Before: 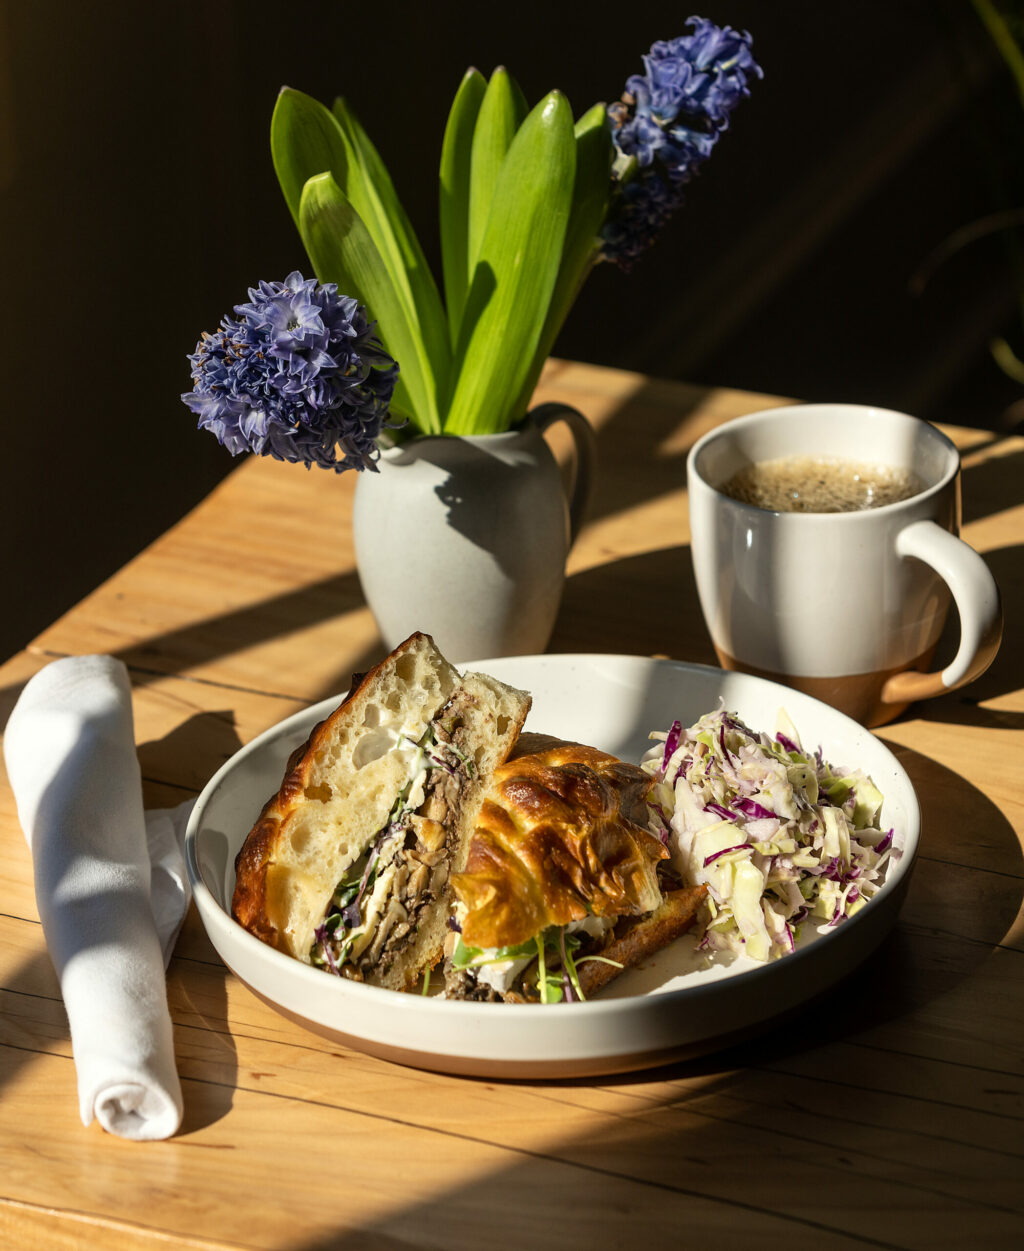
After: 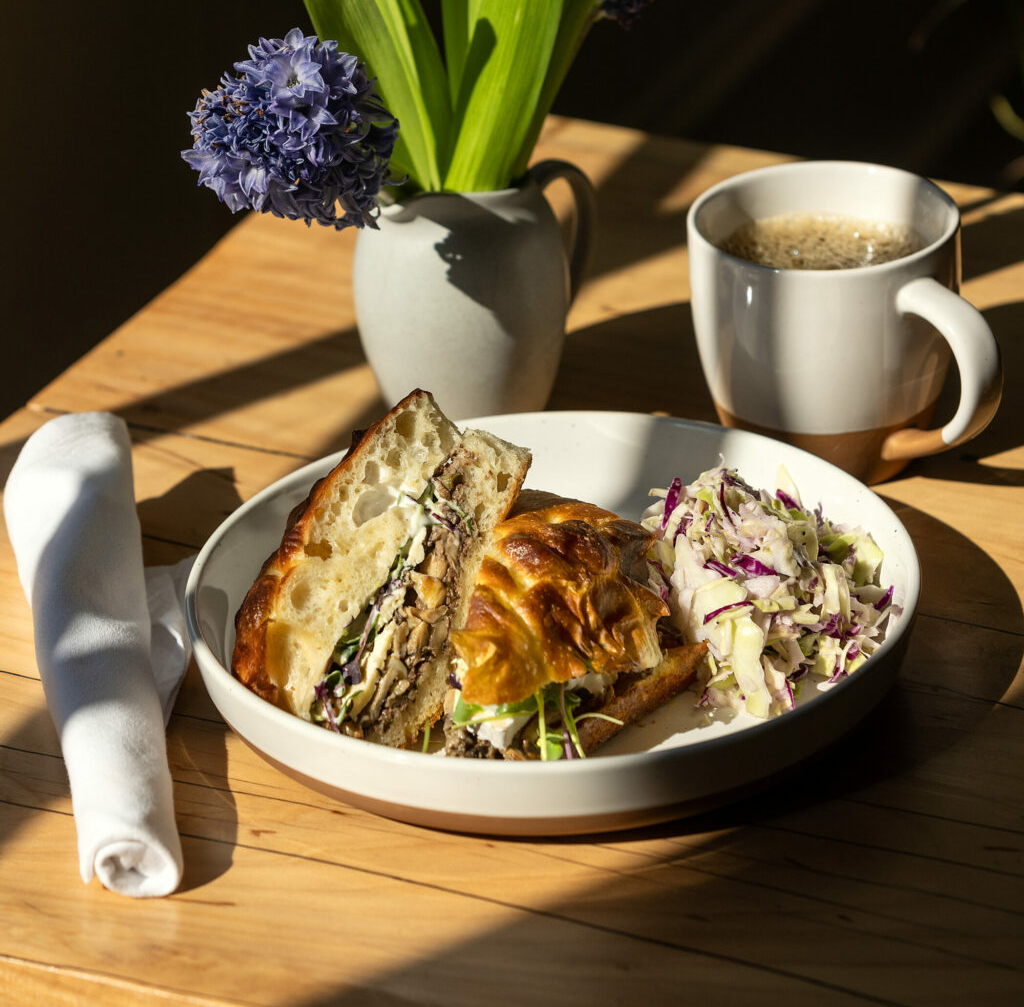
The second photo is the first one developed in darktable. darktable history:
crop and rotate: top 19.475%
